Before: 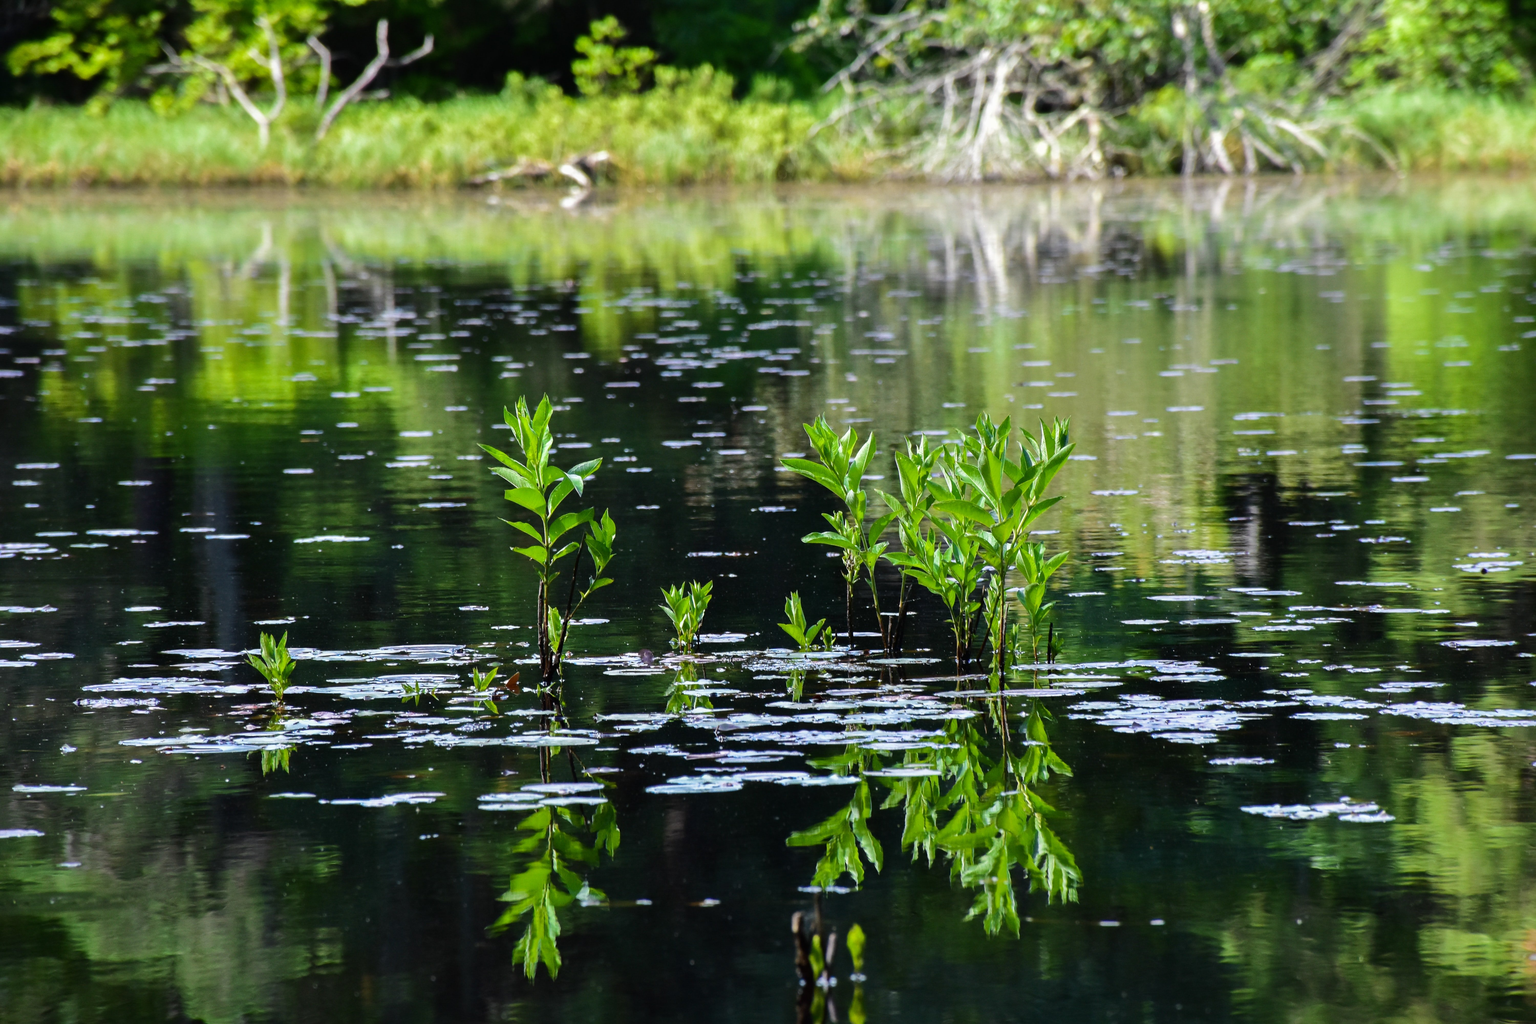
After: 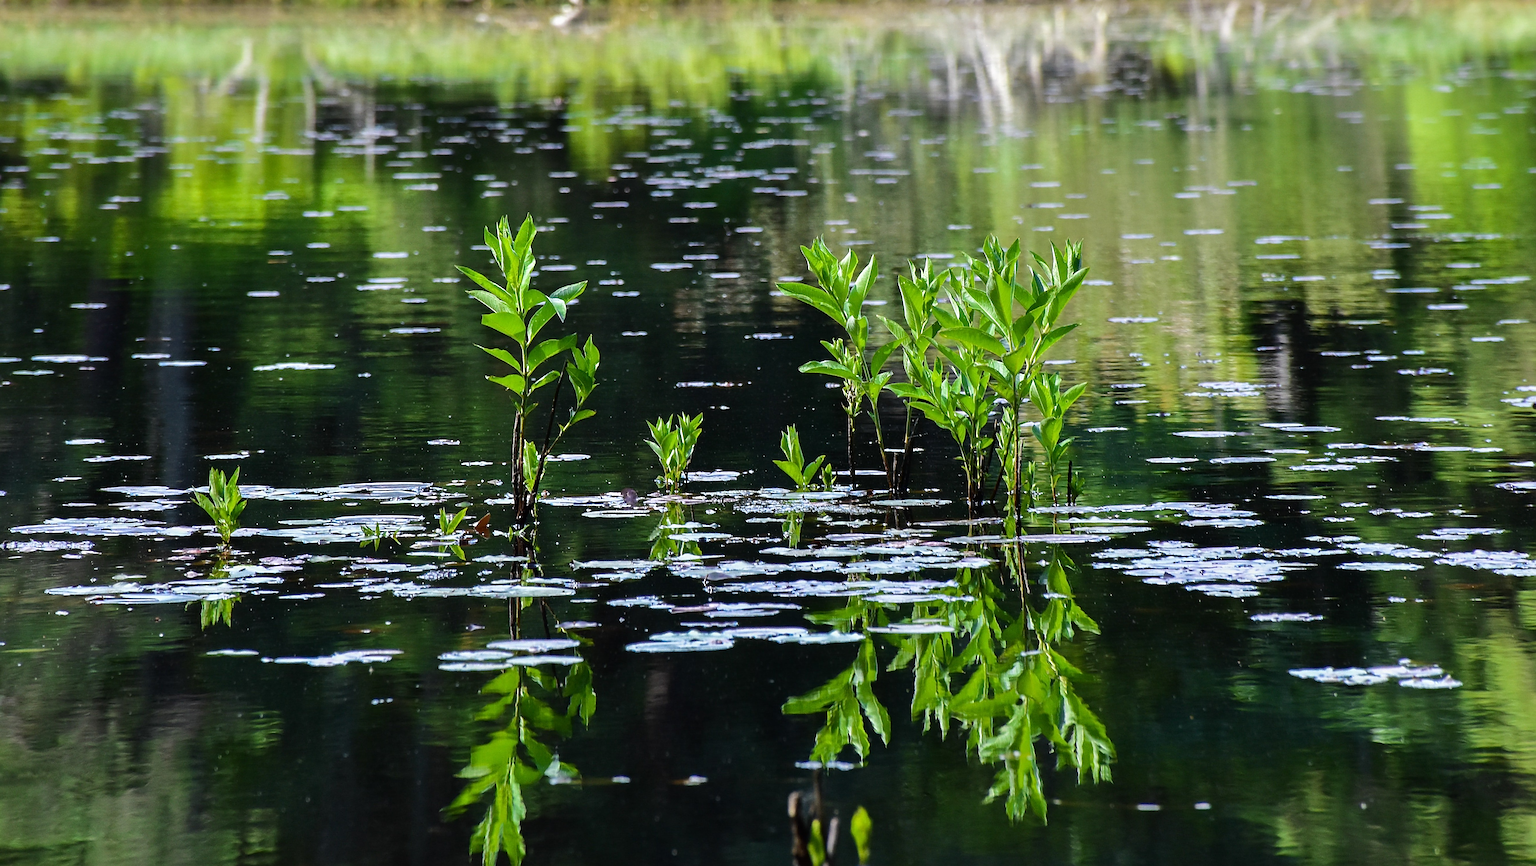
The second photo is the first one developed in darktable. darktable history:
rotate and perspective: rotation 0.215°, lens shift (vertical) -0.139, crop left 0.069, crop right 0.939, crop top 0.002, crop bottom 0.996
crop and rotate: top 15.774%, bottom 5.506%
sharpen: radius 3.119
